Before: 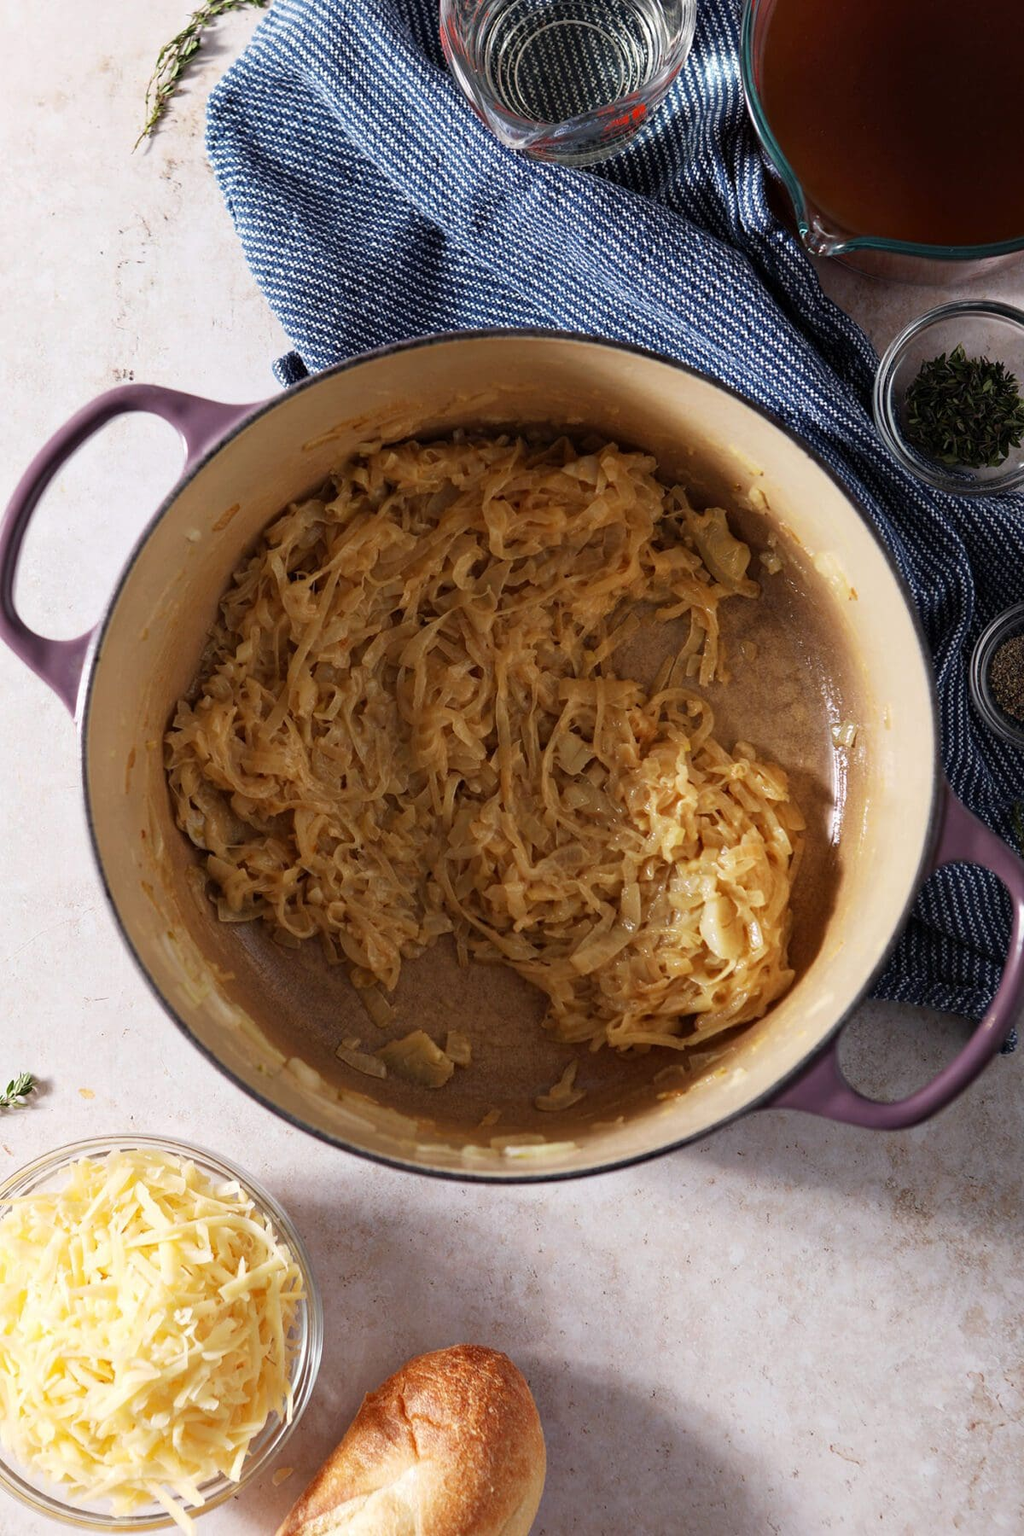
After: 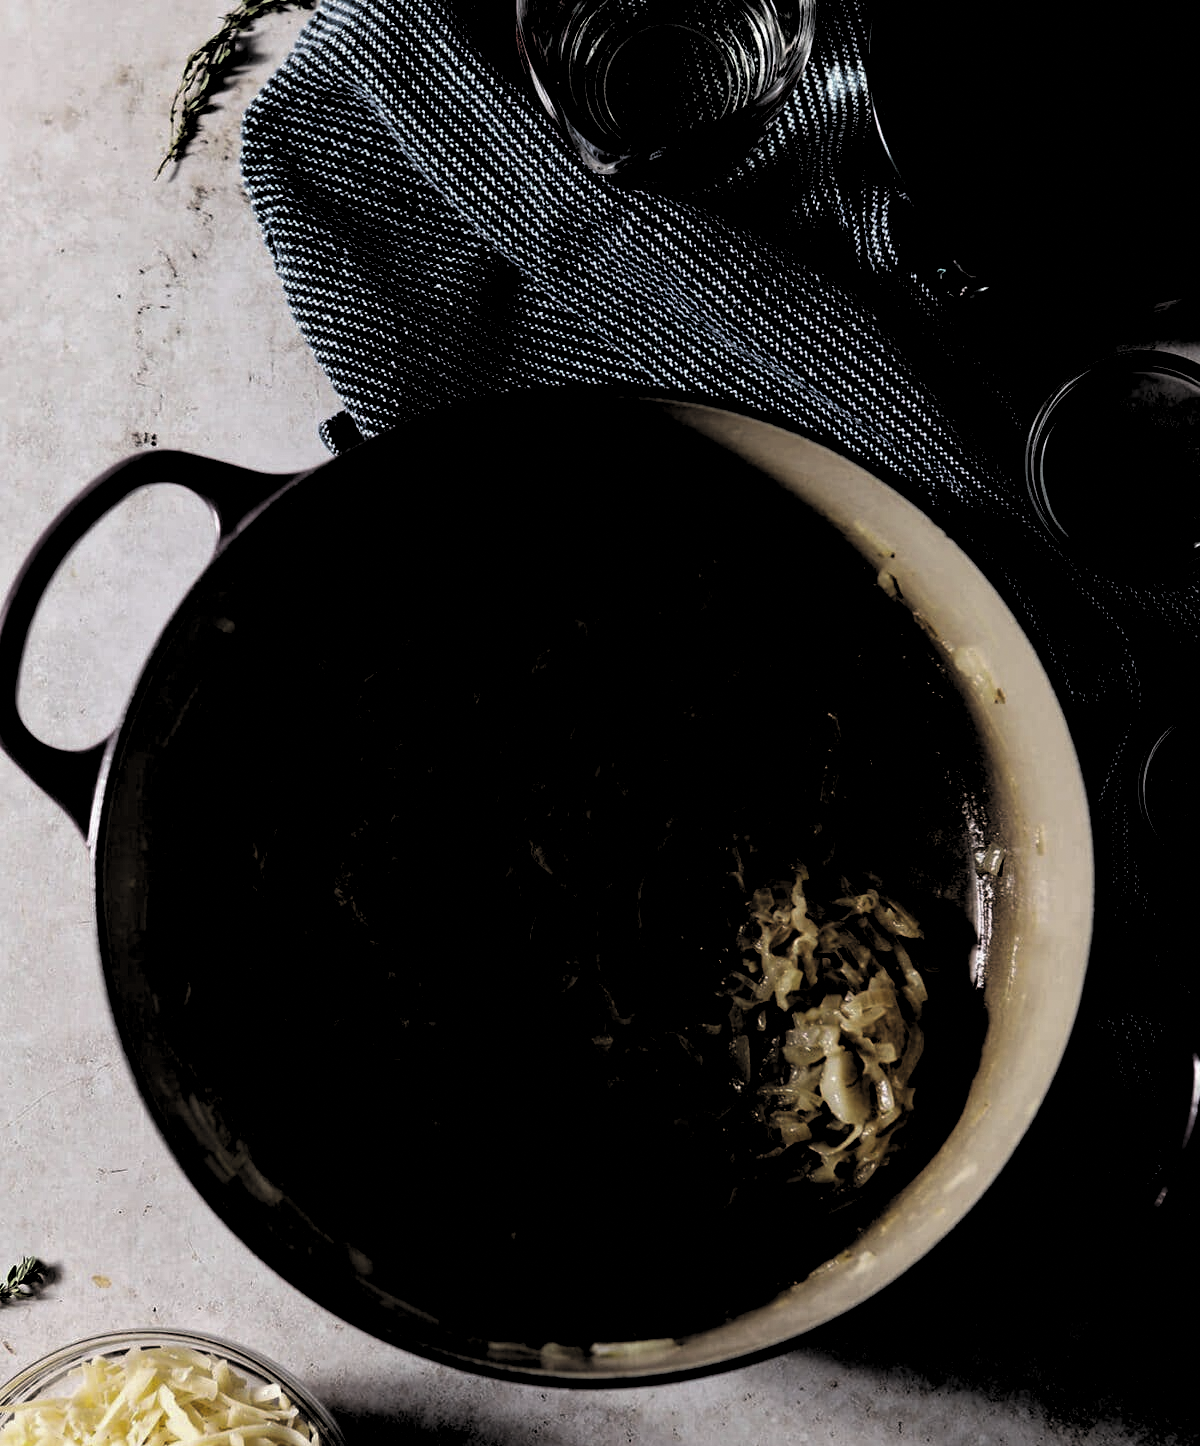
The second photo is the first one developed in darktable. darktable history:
crop: bottom 19.644%
shadows and highlights: shadows 25, highlights -25
levels: levels [0.514, 0.759, 1]
grain: coarseness 0.81 ISO, strength 1.34%, mid-tones bias 0%
